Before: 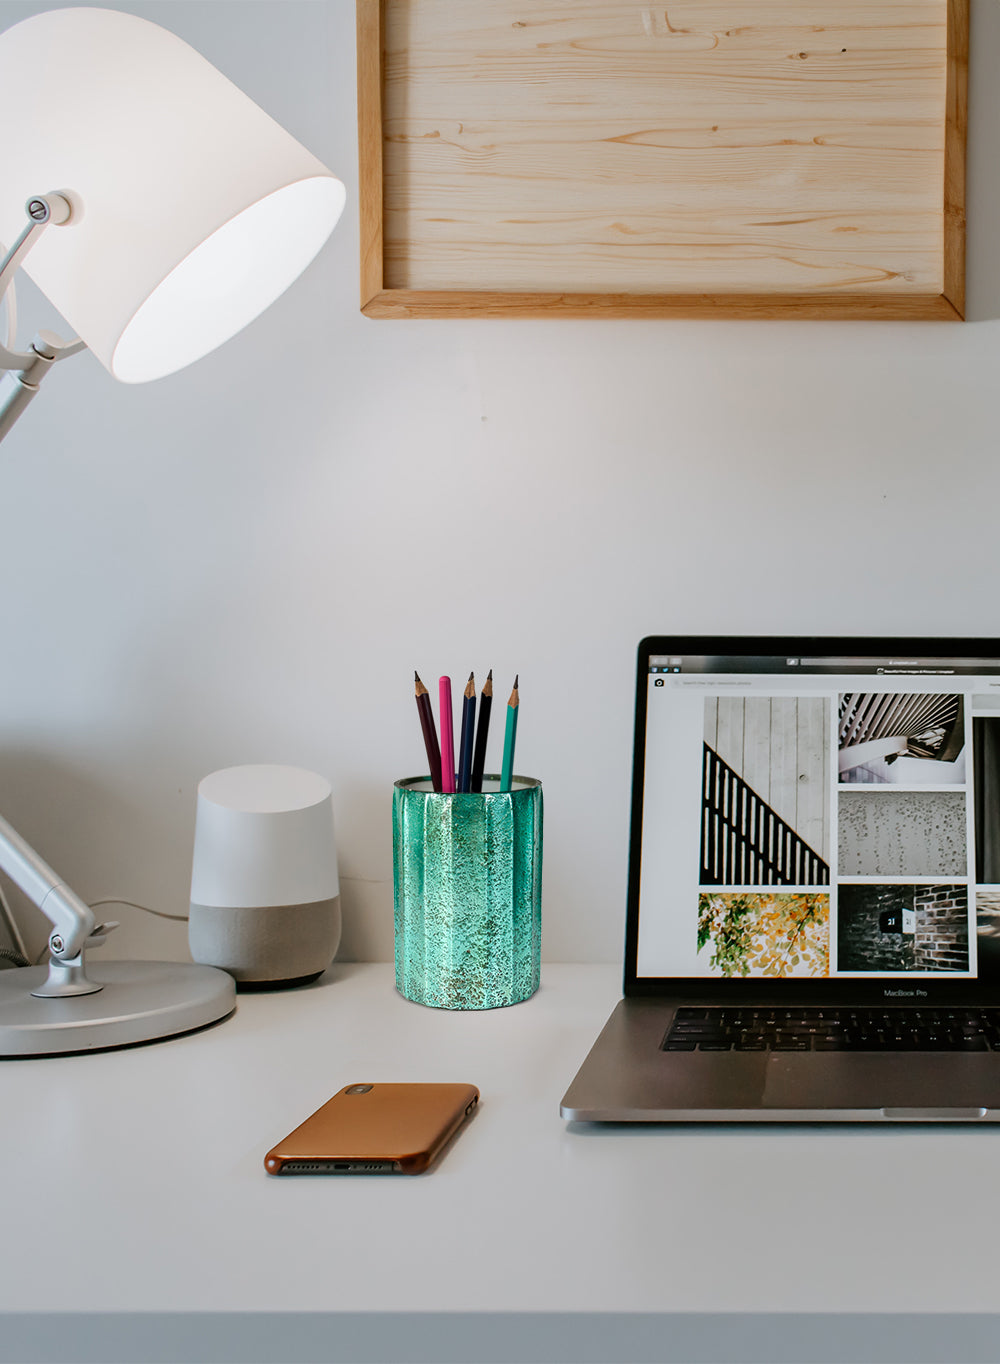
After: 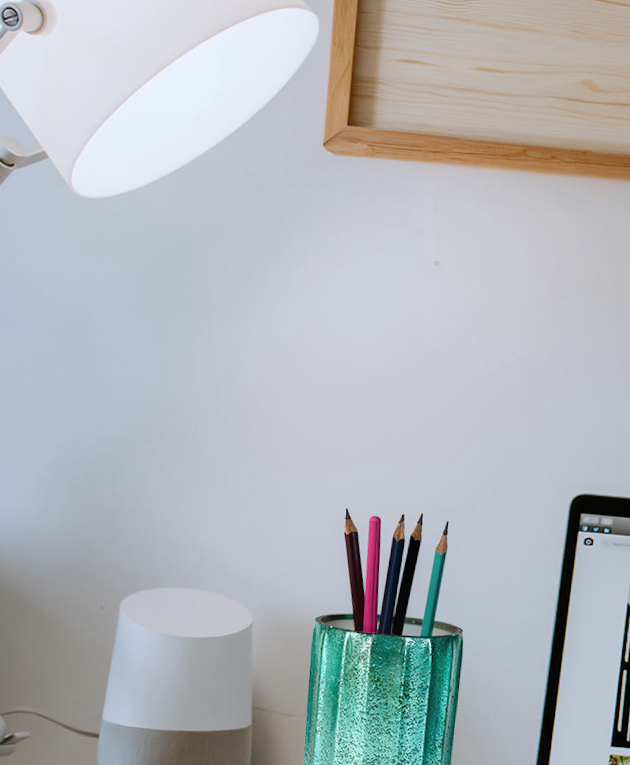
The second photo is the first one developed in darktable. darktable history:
crop and rotate: angle -4.99°, left 2.122%, top 6.945%, right 27.566%, bottom 30.519%
tone equalizer: -7 EV 0.13 EV, smoothing diameter 25%, edges refinement/feathering 10, preserve details guided filter
white balance: red 0.974, blue 1.044
contrast equalizer: octaves 7, y [[0.6 ×6], [0.55 ×6], [0 ×6], [0 ×6], [0 ×6]], mix -0.2
